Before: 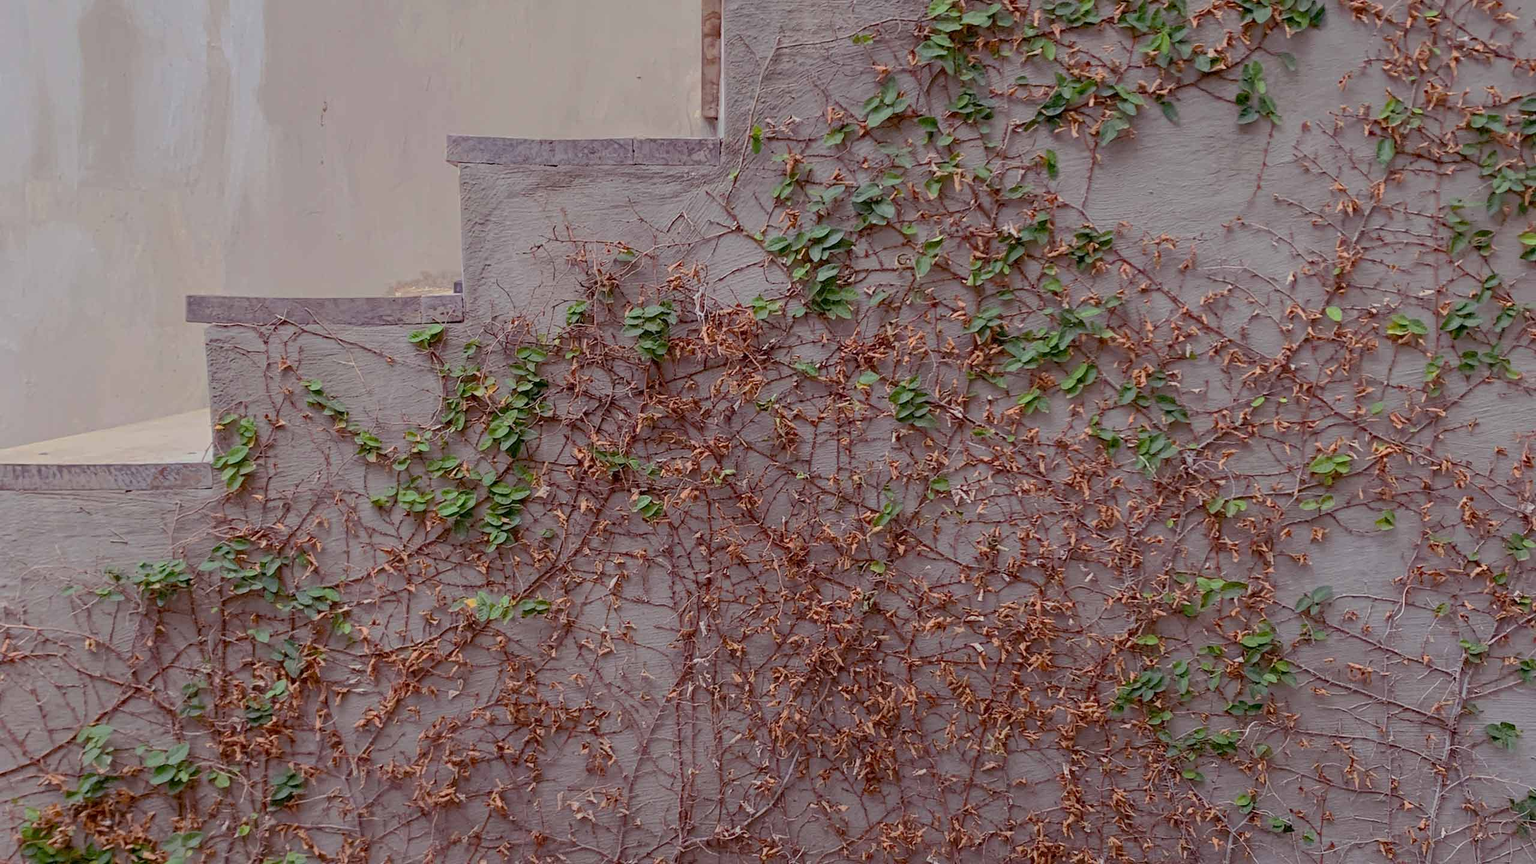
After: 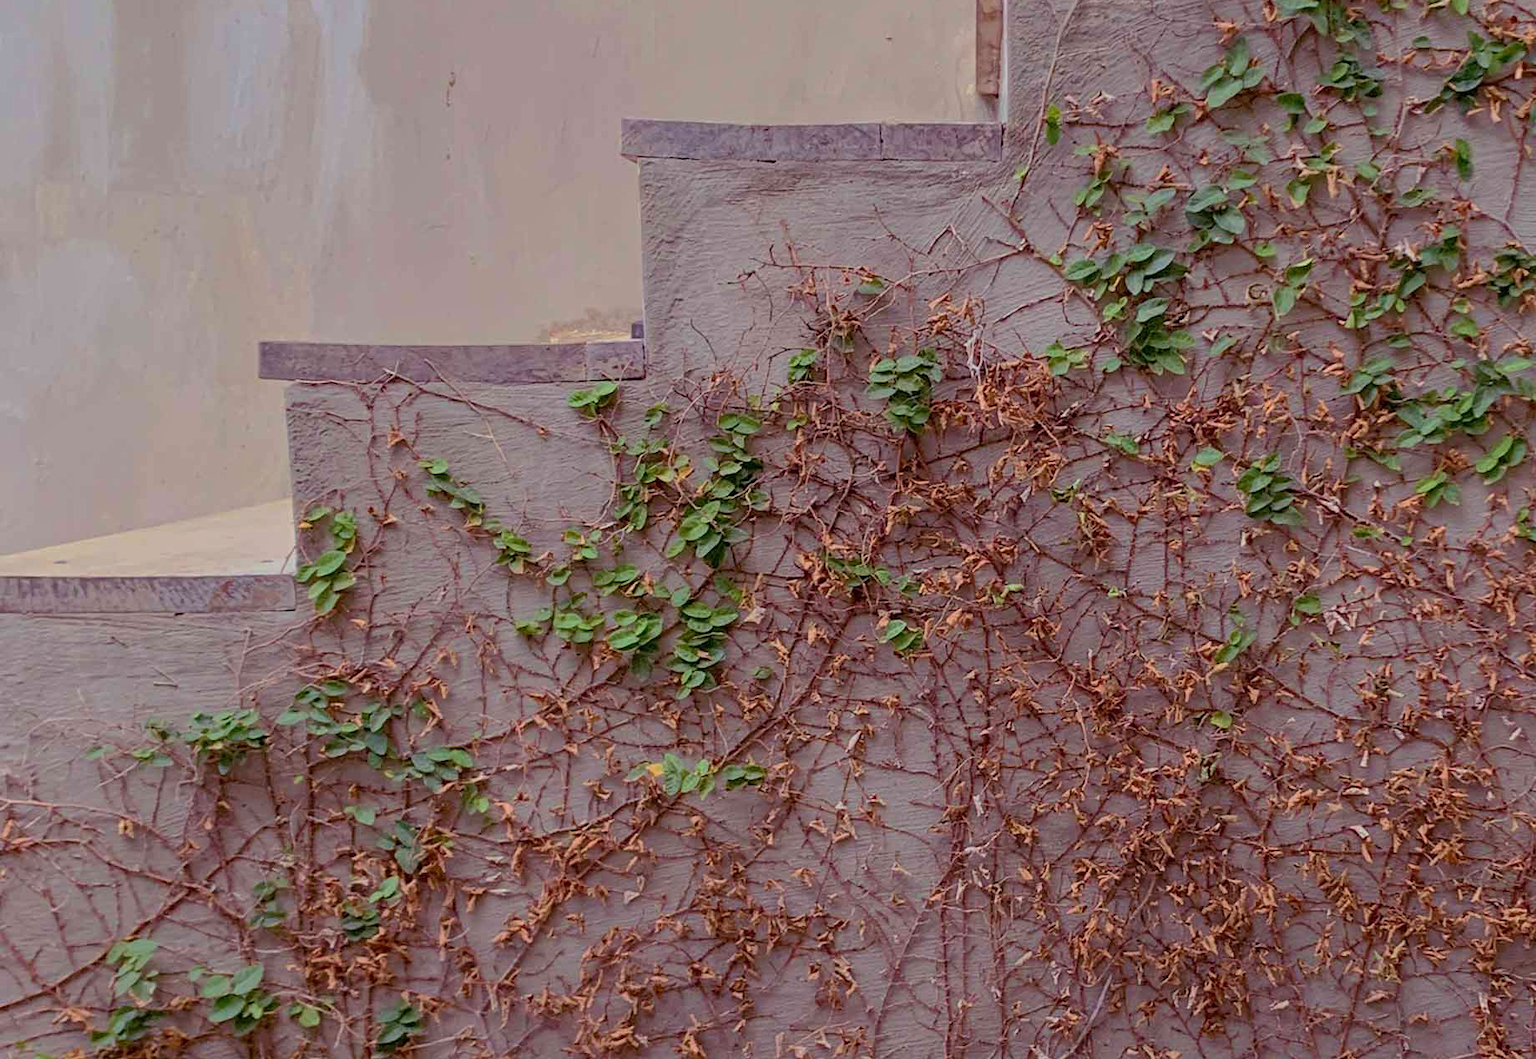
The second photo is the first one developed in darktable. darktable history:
crop: top 5.803%, right 27.864%, bottom 5.804%
velvia: strength 29%
shadows and highlights: shadows 20.91, highlights -35.45, soften with gaussian
